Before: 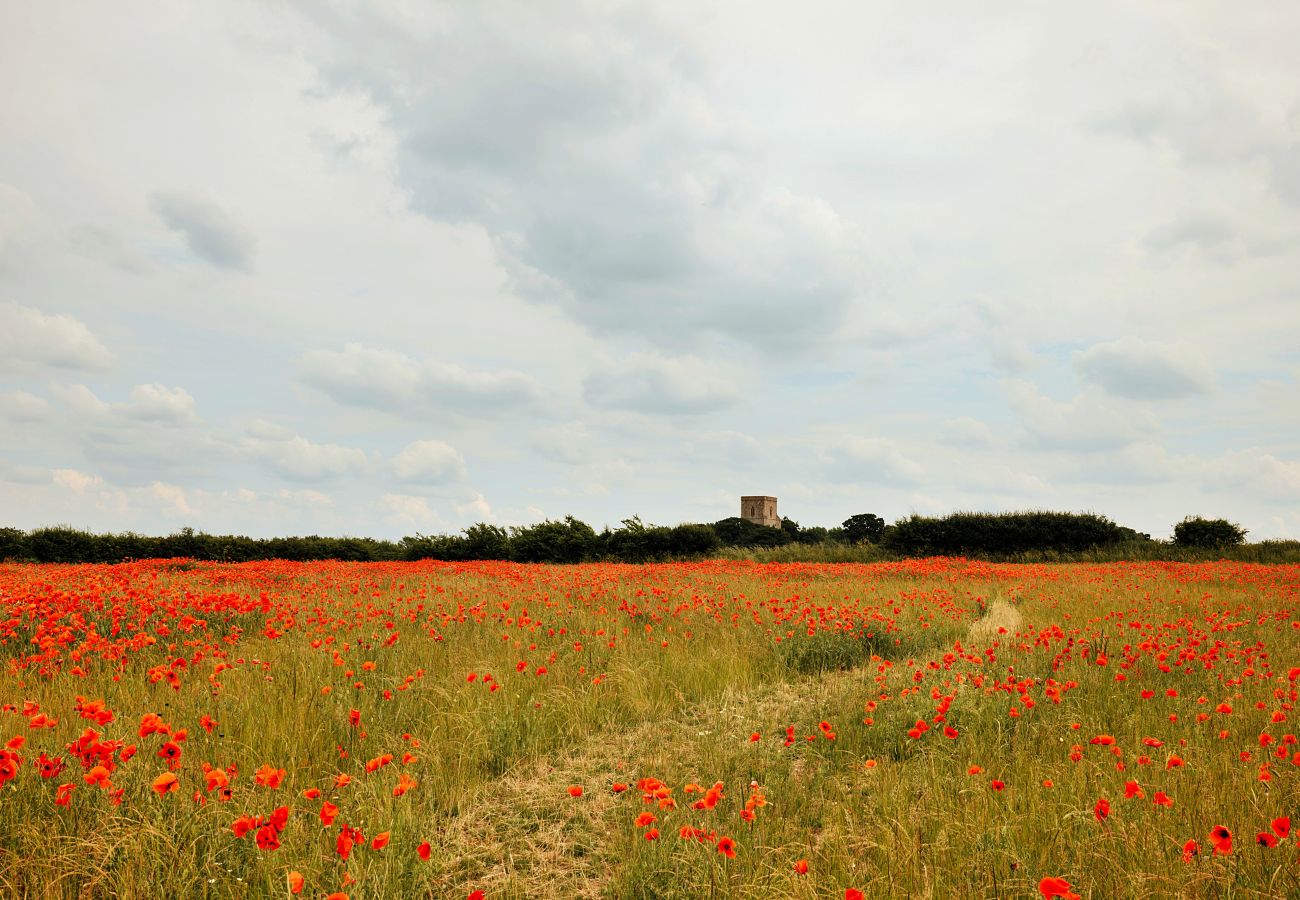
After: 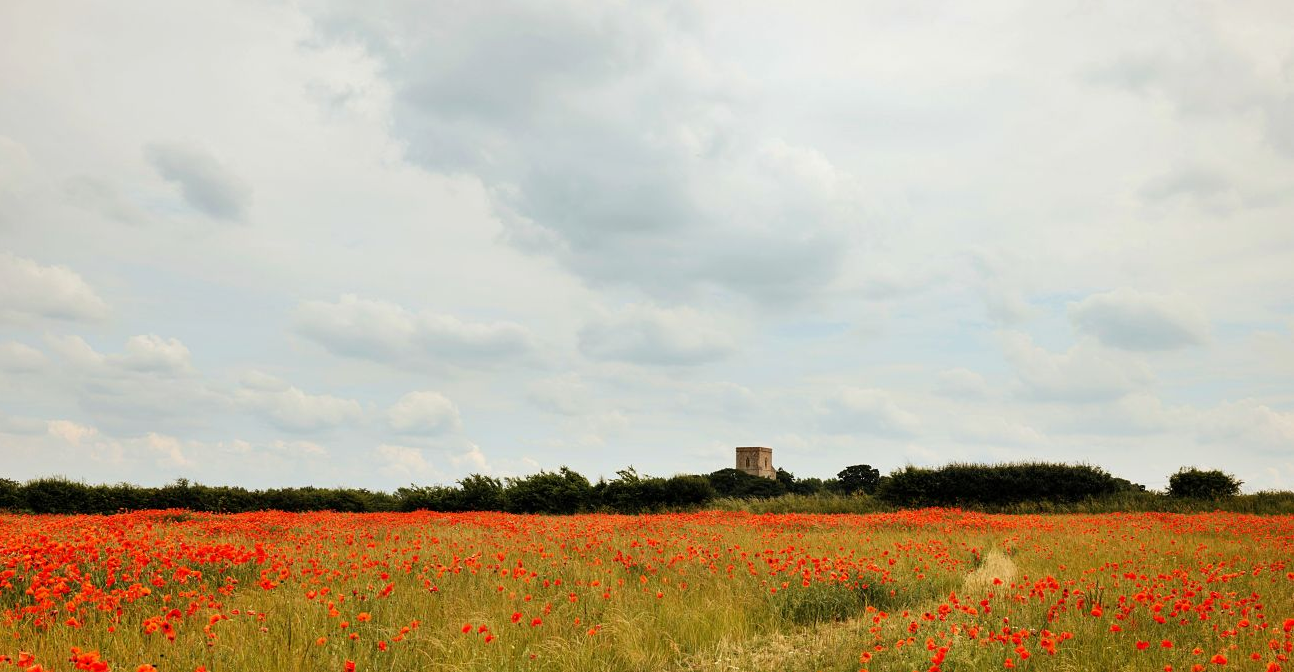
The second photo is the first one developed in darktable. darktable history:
crop: left 0.405%, top 5.501%, bottom 19.759%
